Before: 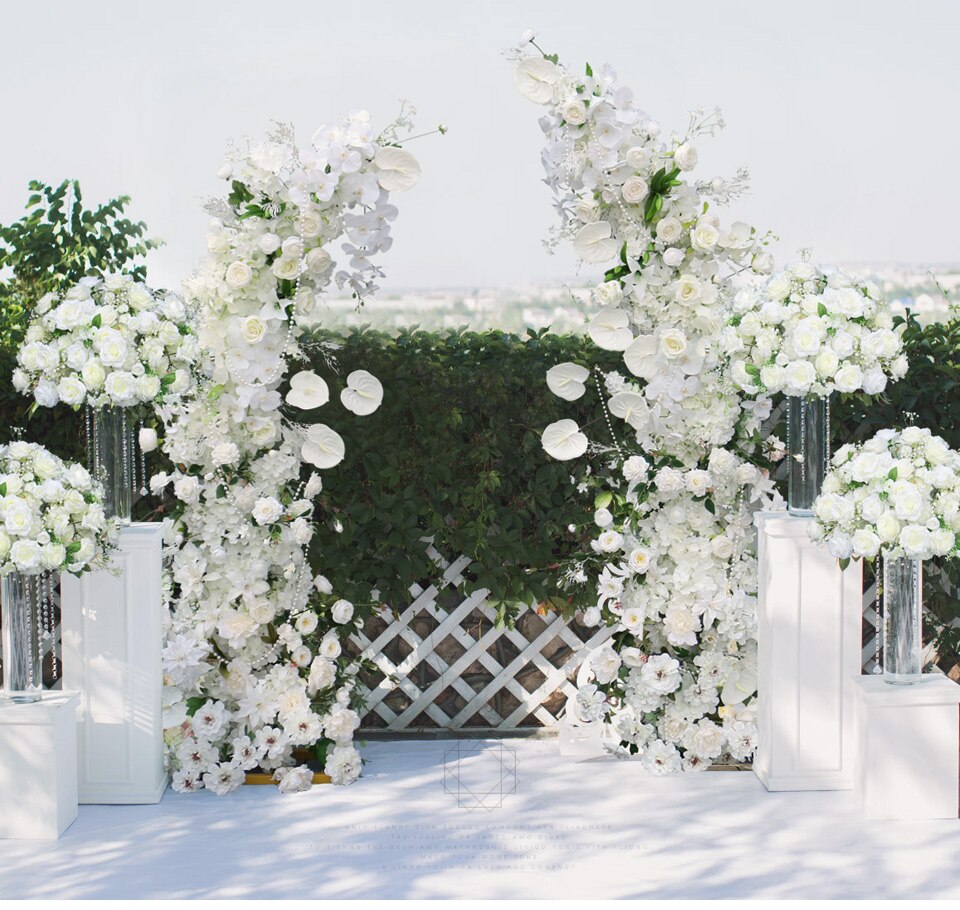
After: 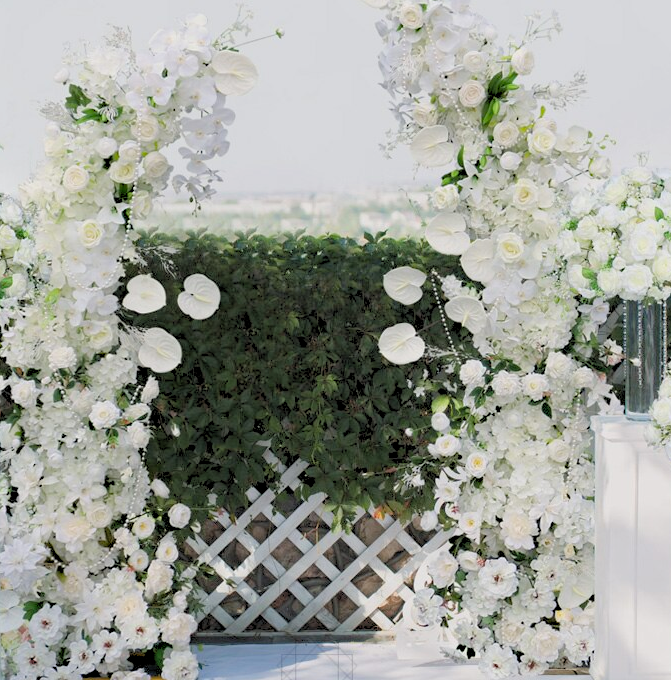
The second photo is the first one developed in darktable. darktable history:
haze removal: compatibility mode true, adaptive false
crop and rotate: left 17.046%, top 10.659%, right 12.989%, bottom 14.553%
rgb levels: preserve colors sum RGB, levels [[0.038, 0.433, 0.934], [0, 0.5, 1], [0, 0.5, 1]]
